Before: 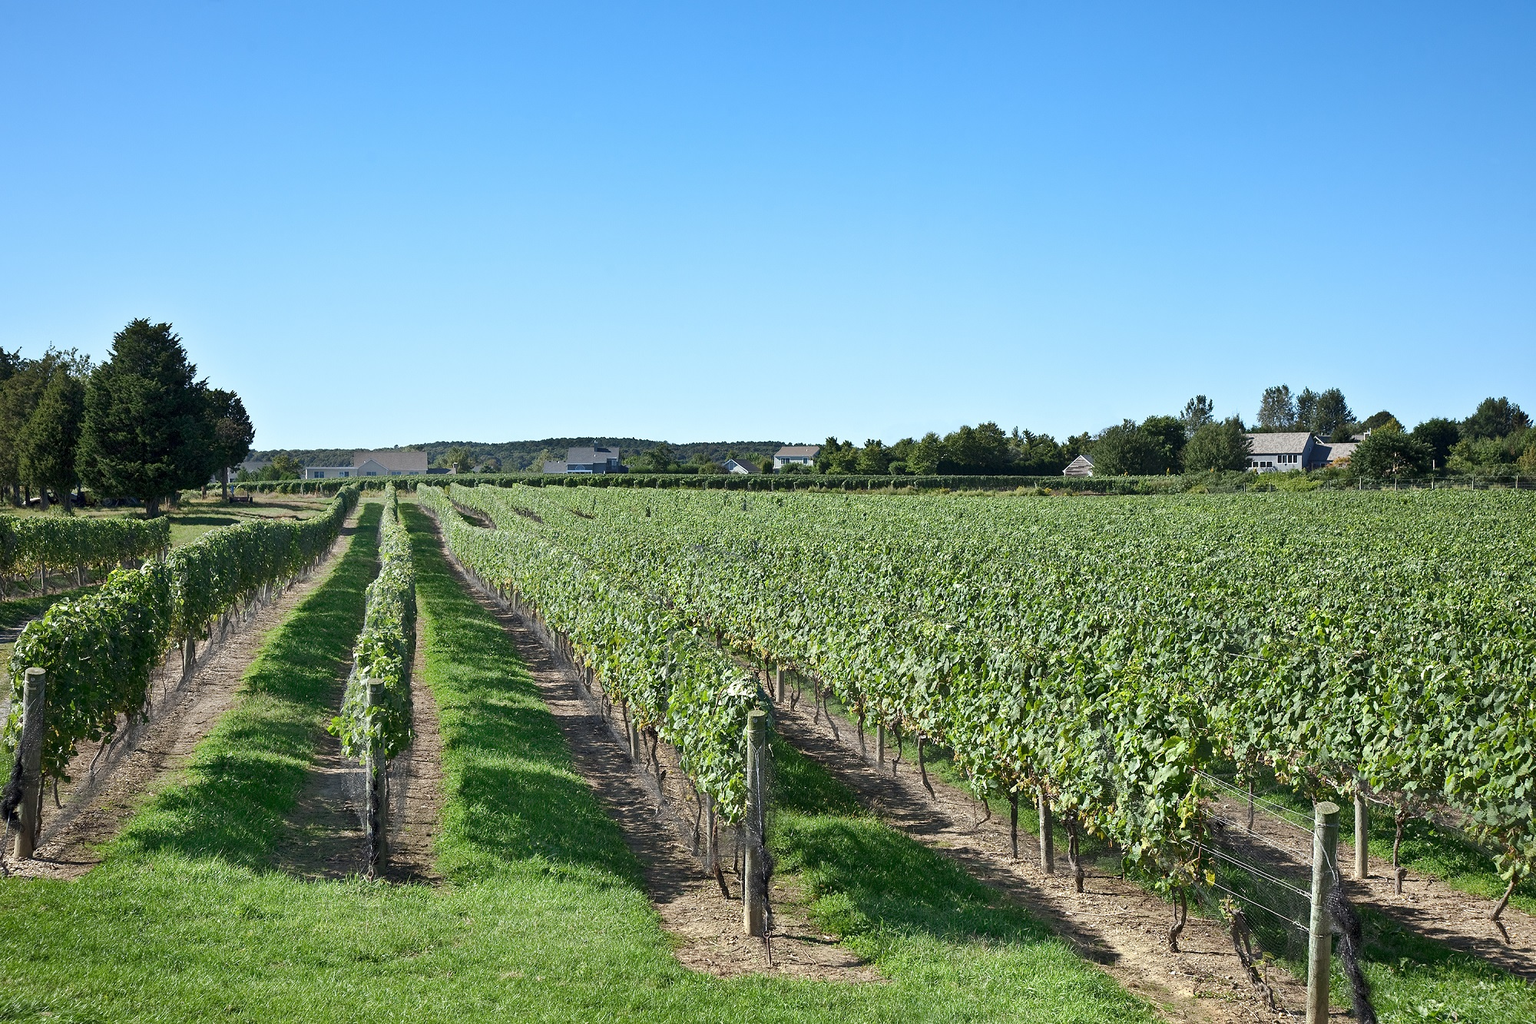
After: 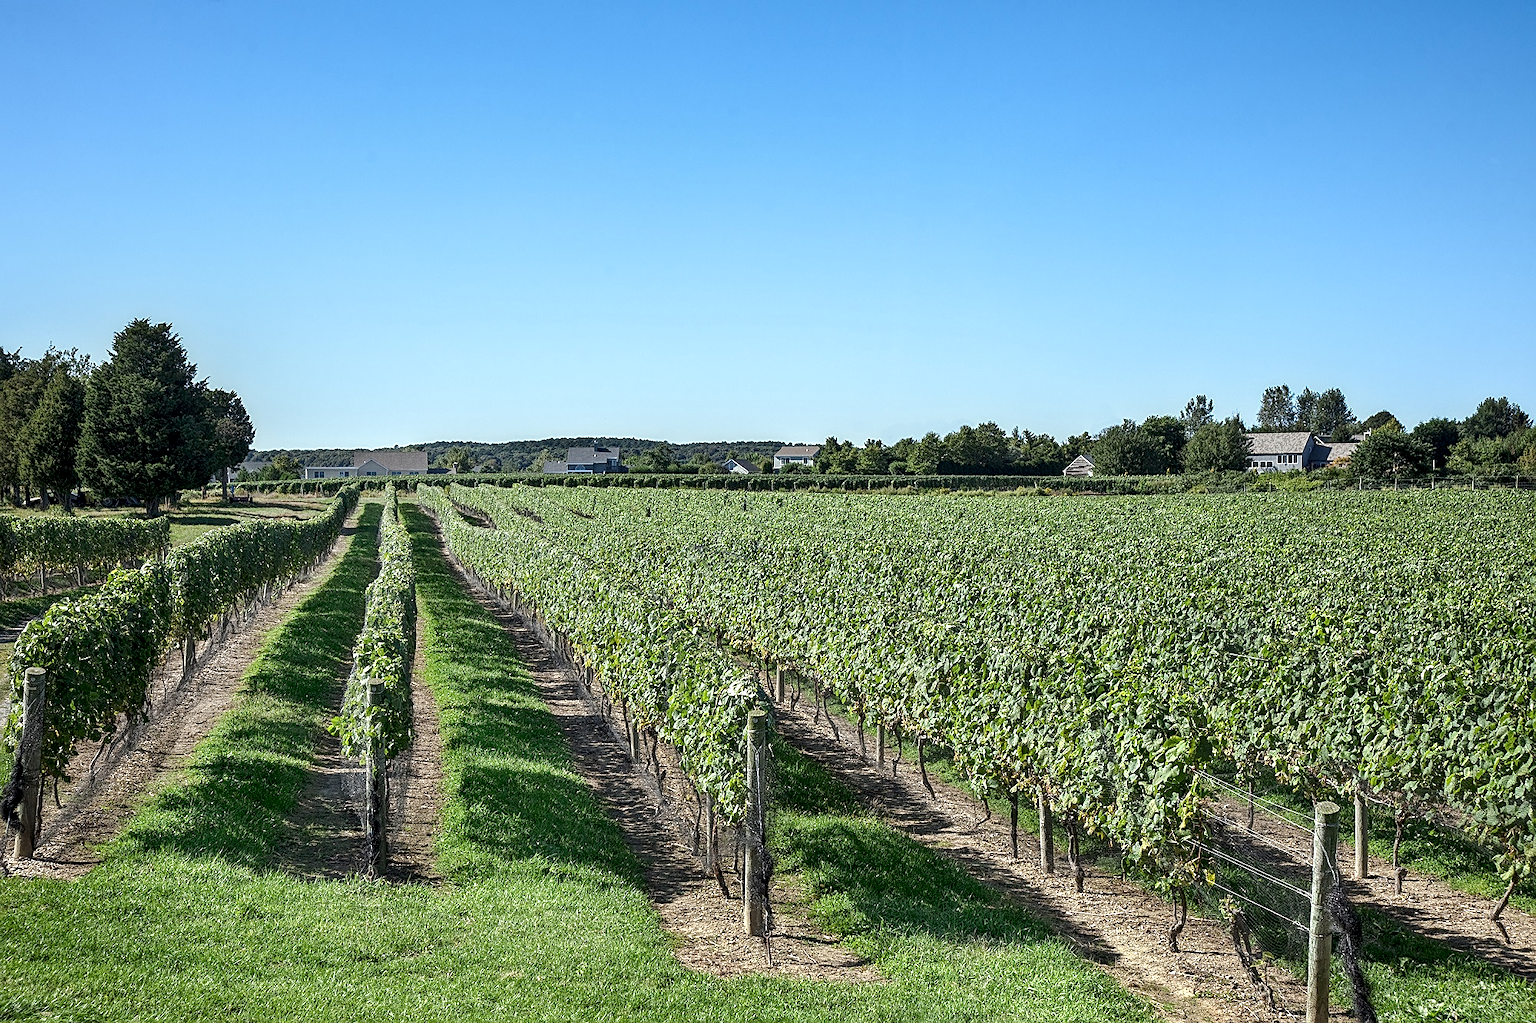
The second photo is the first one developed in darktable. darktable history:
sharpen: on, module defaults
local contrast: highlights 25%, detail 150%
